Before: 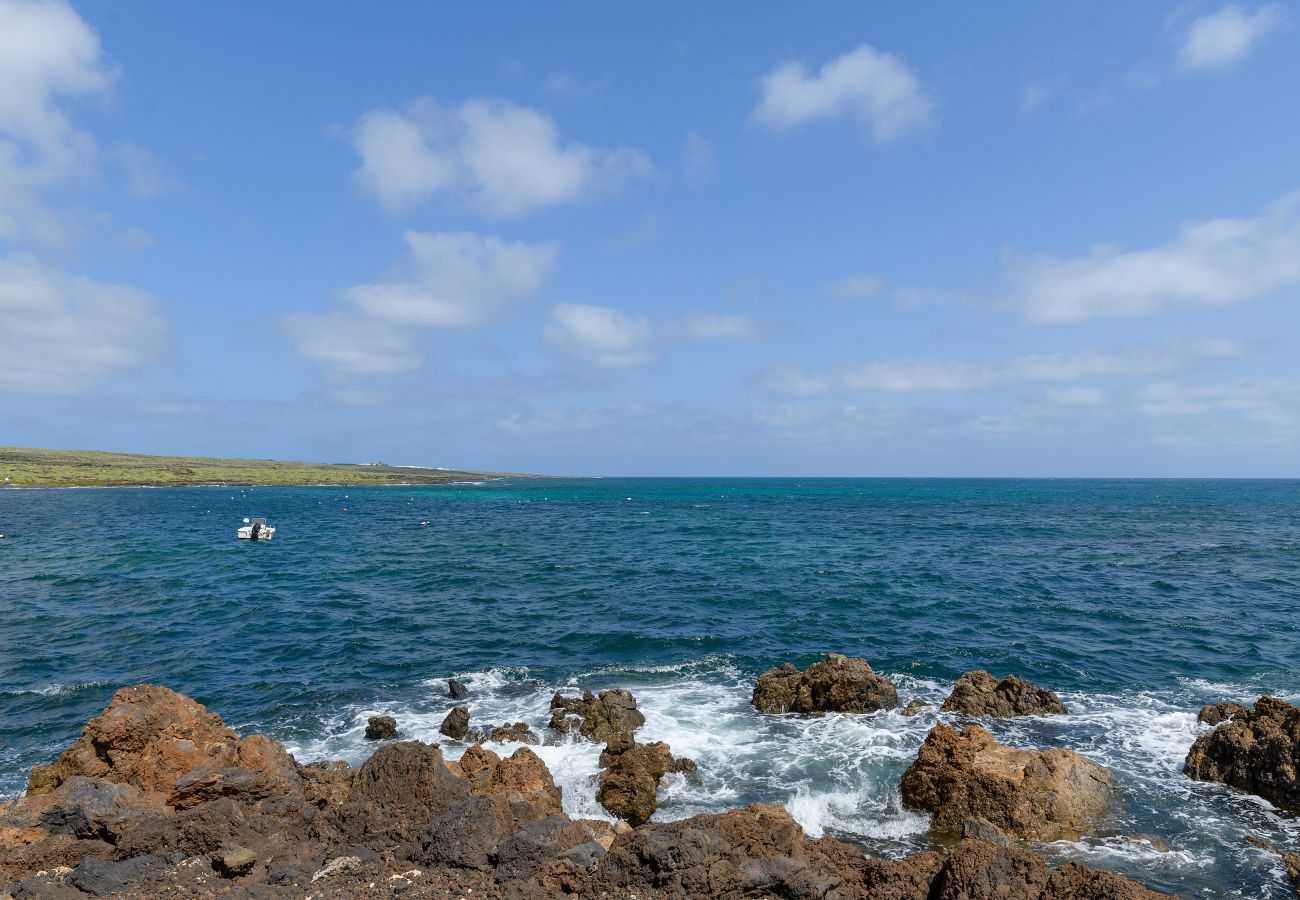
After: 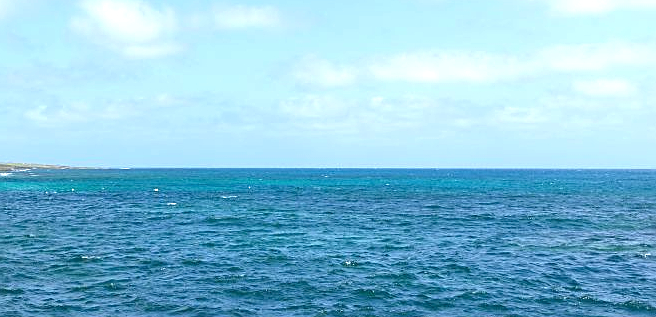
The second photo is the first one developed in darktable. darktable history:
crop: left 36.434%, top 34.361%, right 13.066%, bottom 30.404%
exposure: black level correction 0, exposure 1.096 EV, compensate highlight preservation false
sharpen: on, module defaults
